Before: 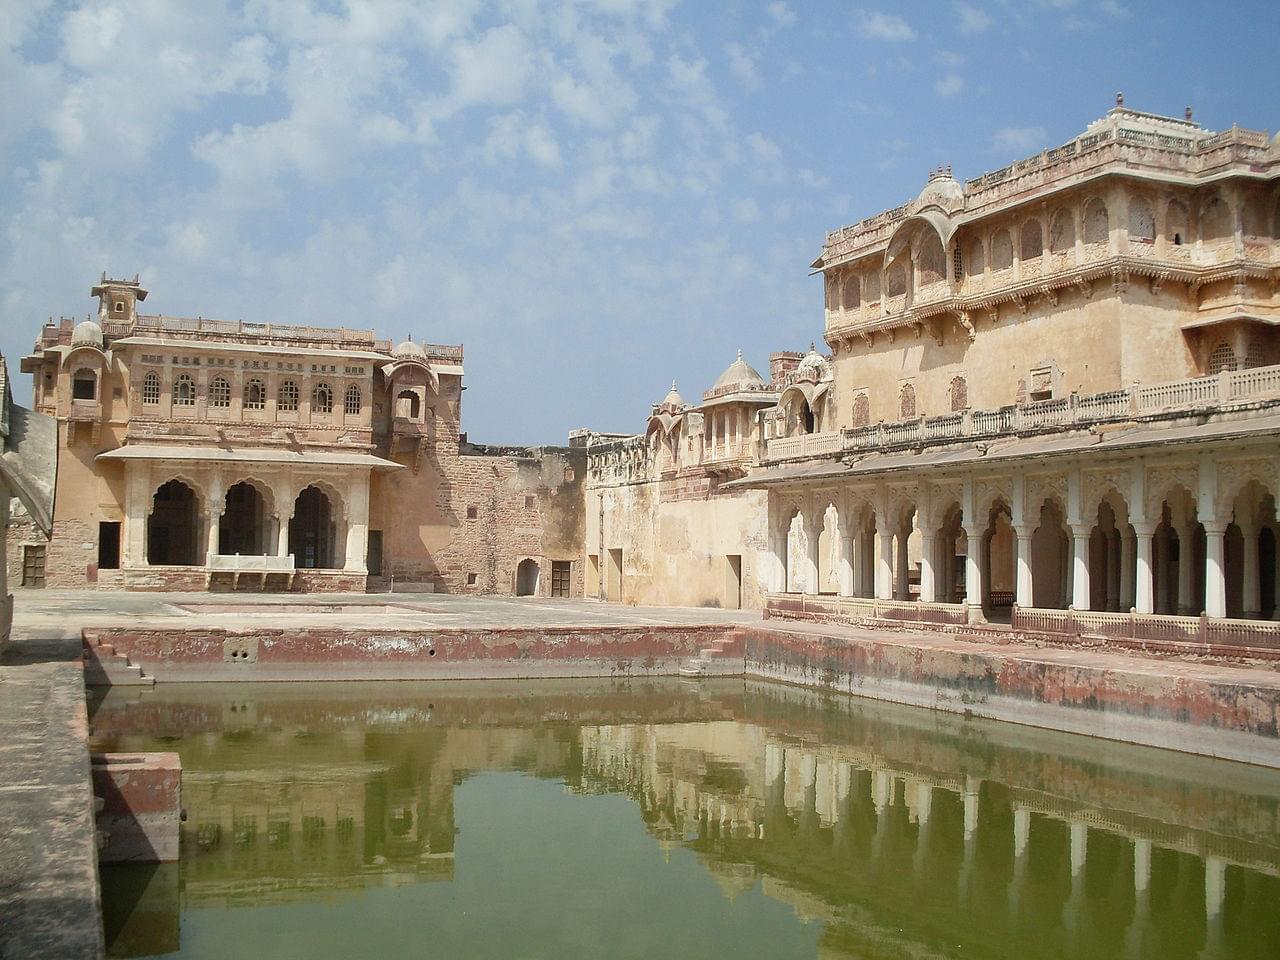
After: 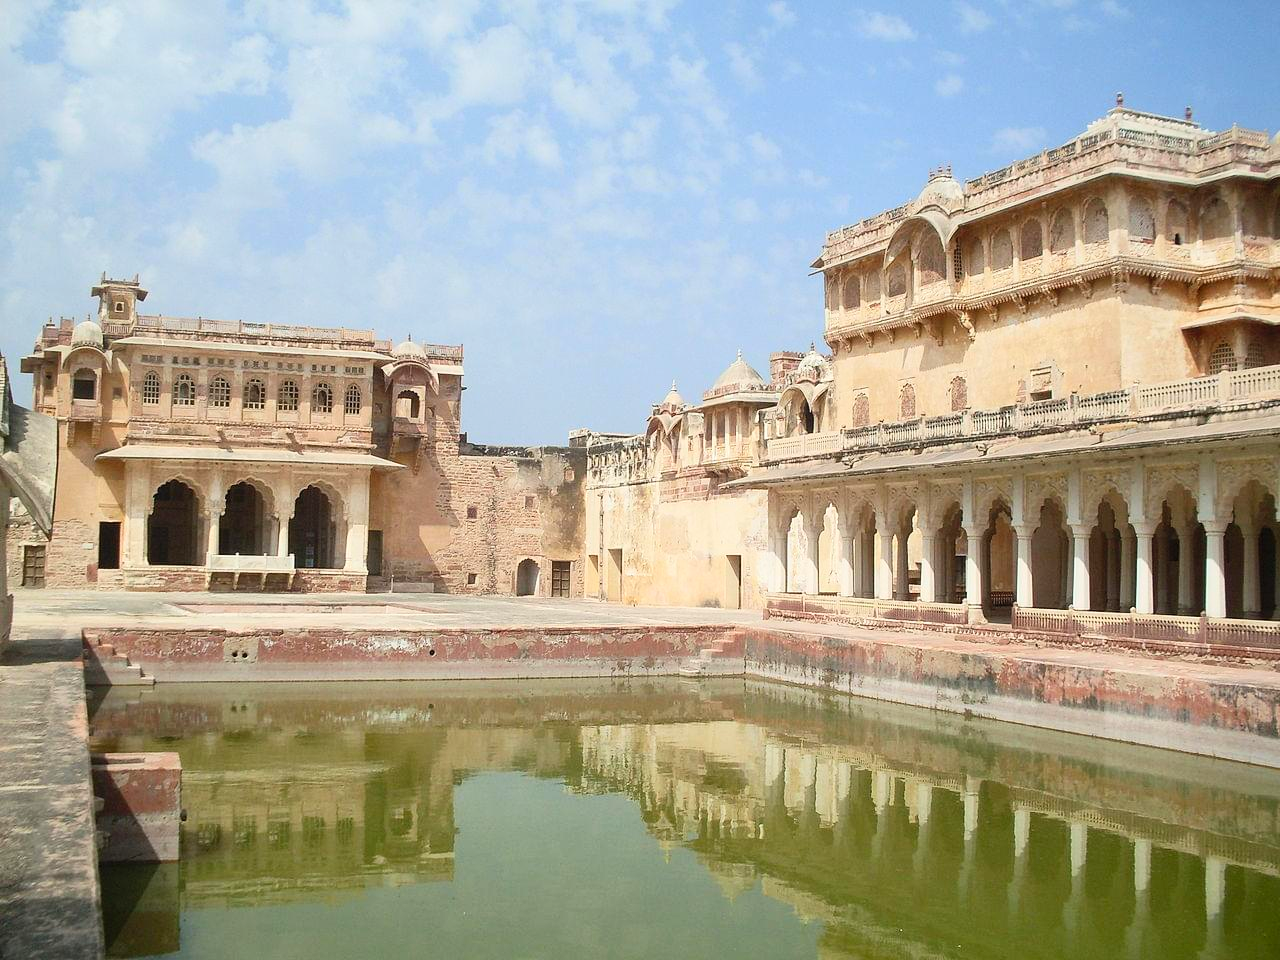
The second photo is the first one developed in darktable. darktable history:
contrast brightness saturation: contrast 0.199, brightness 0.156, saturation 0.221
